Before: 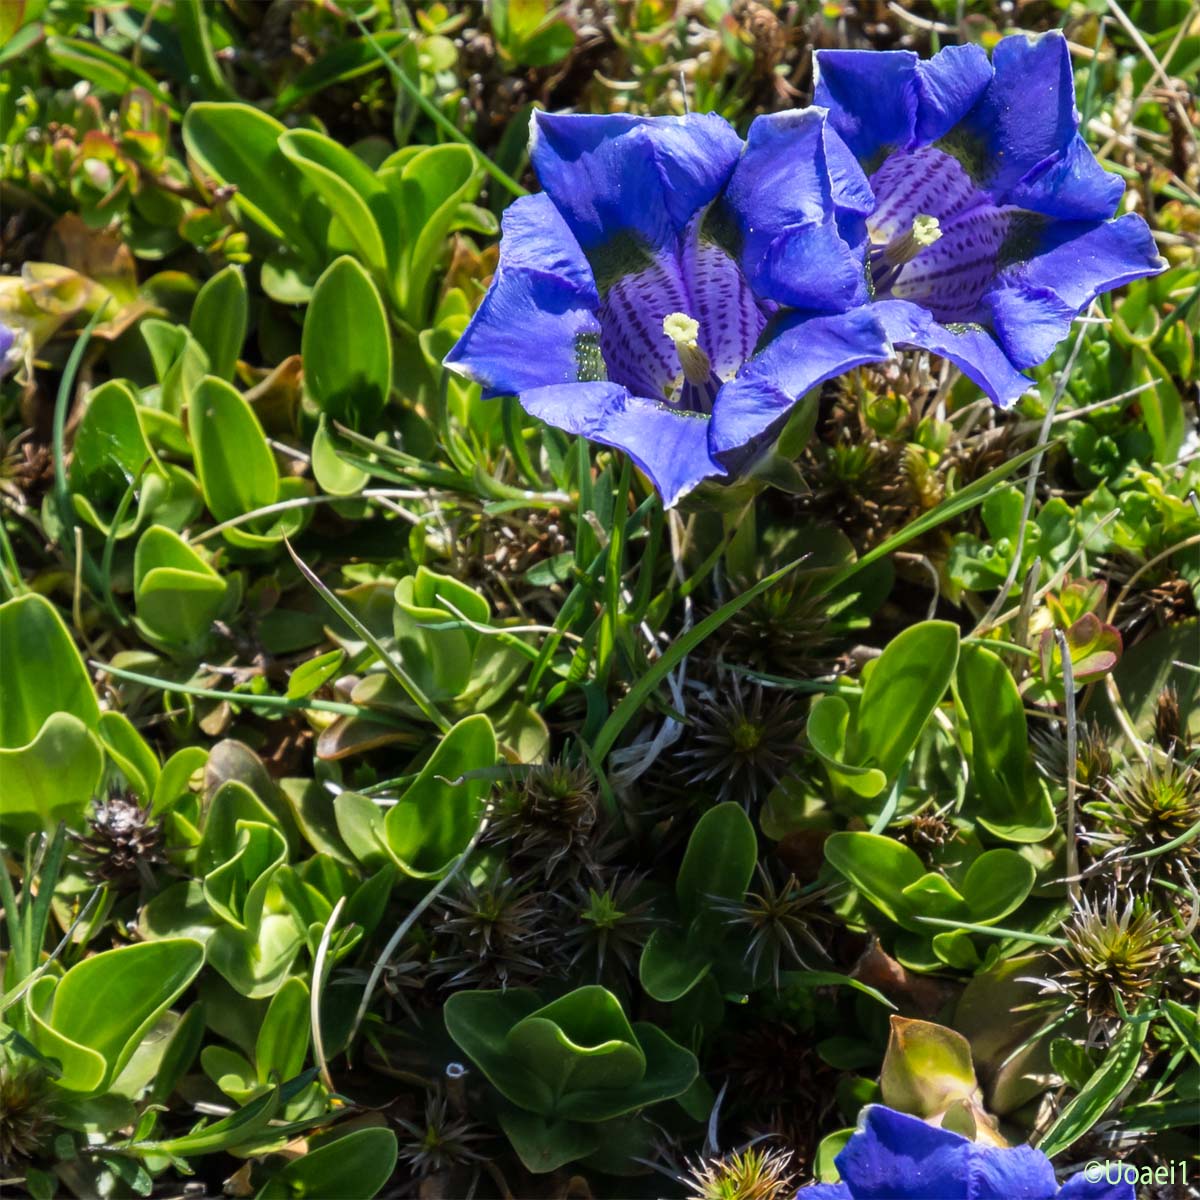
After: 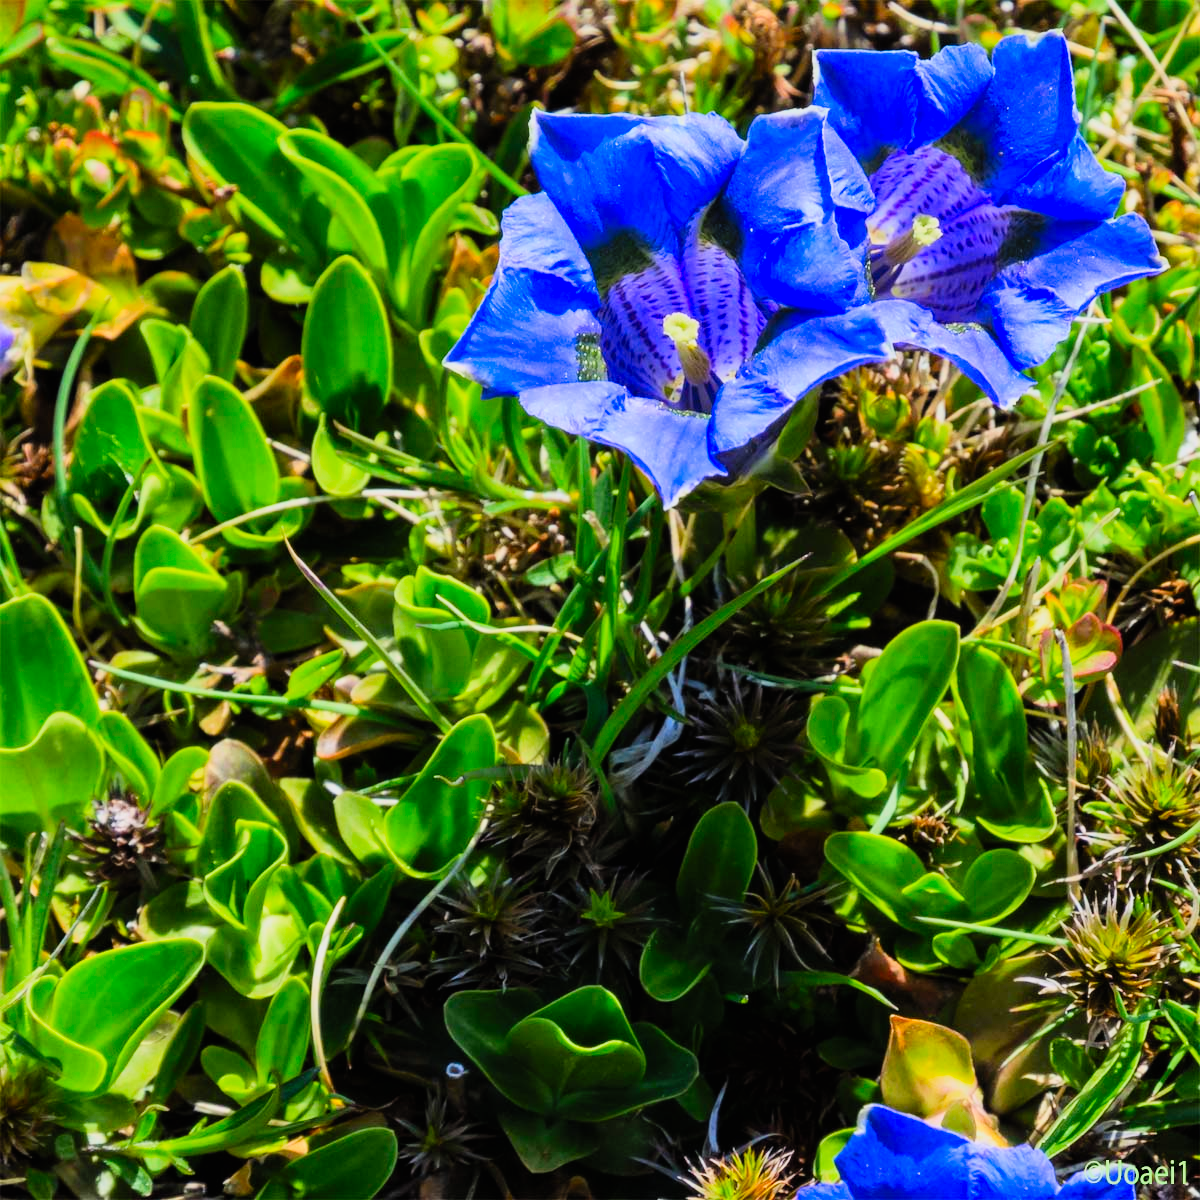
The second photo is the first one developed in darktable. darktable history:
contrast brightness saturation: contrast 0.2, brightness 0.2, saturation 0.8
filmic rgb: black relative exposure -7.65 EV, white relative exposure 4.56 EV, hardness 3.61
